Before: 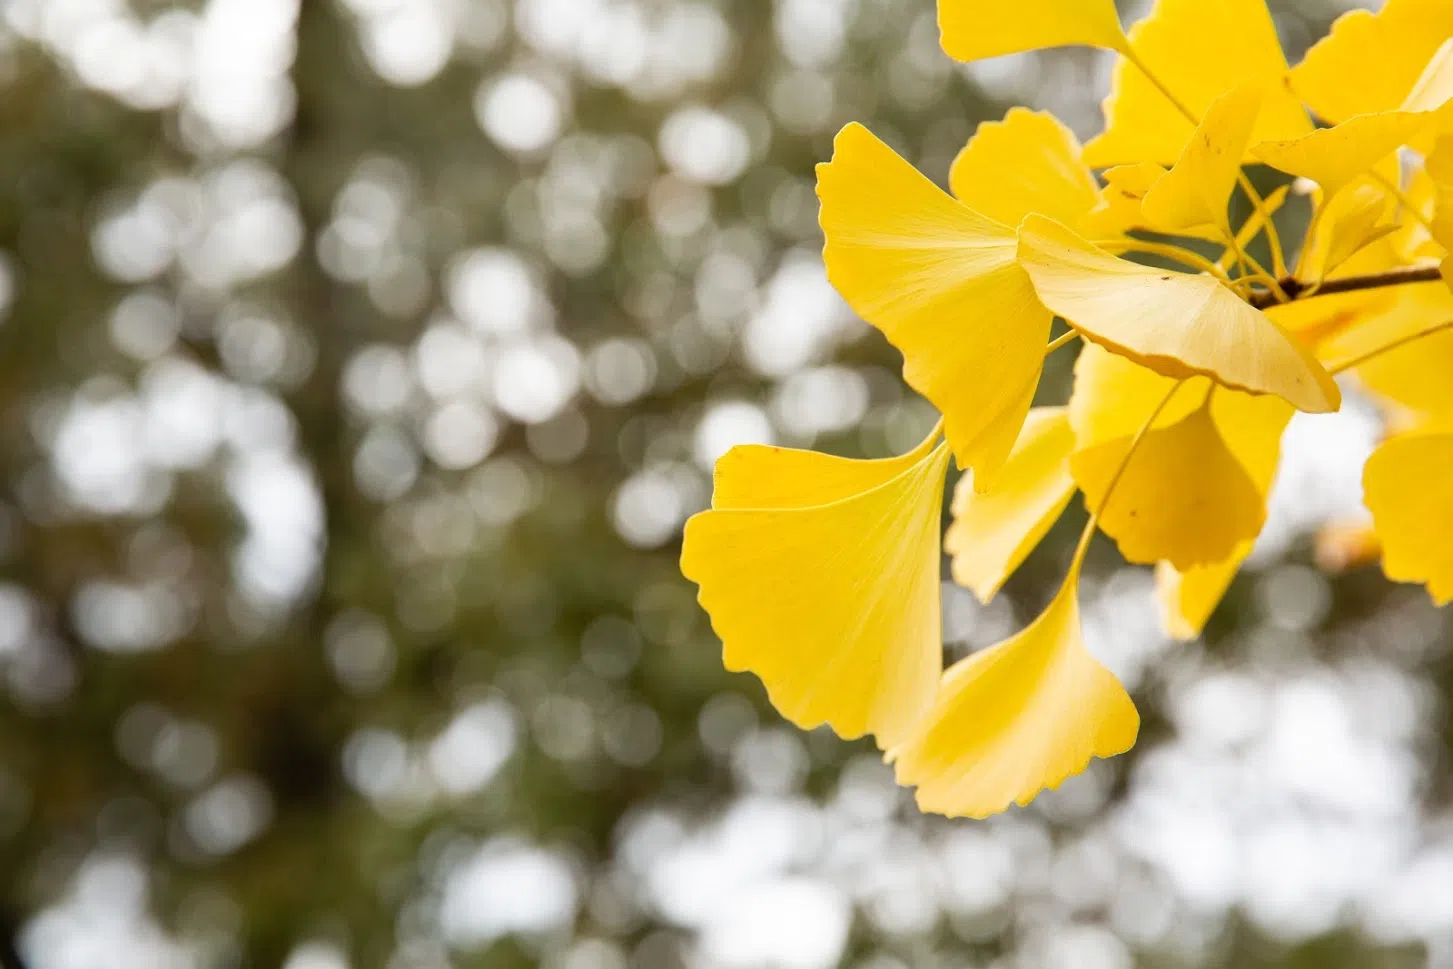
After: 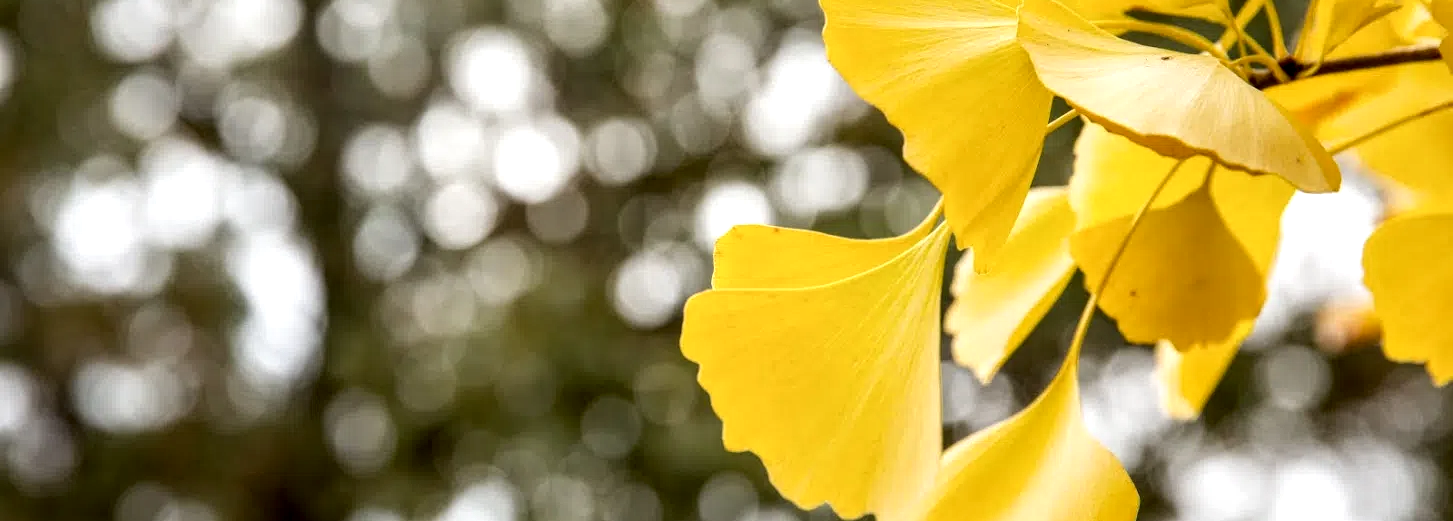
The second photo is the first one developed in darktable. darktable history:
local contrast: highlights 60%, shadows 62%, detail 160%
crop and rotate: top 22.743%, bottom 23.438%
